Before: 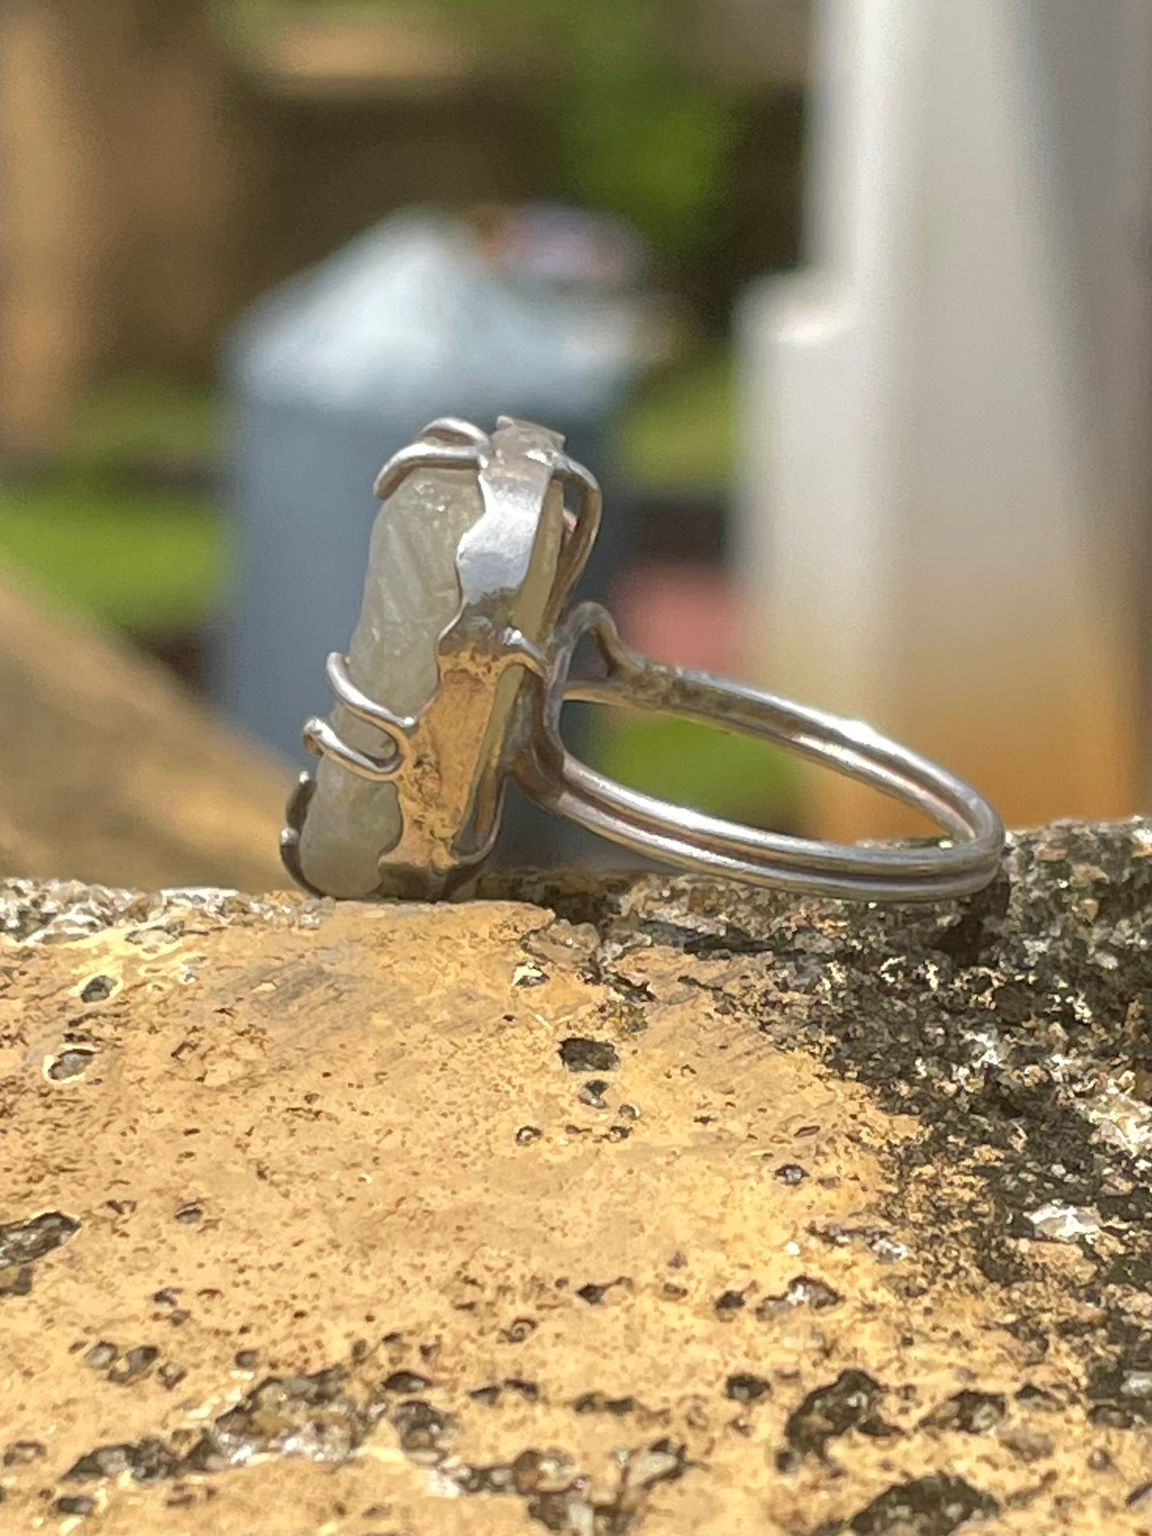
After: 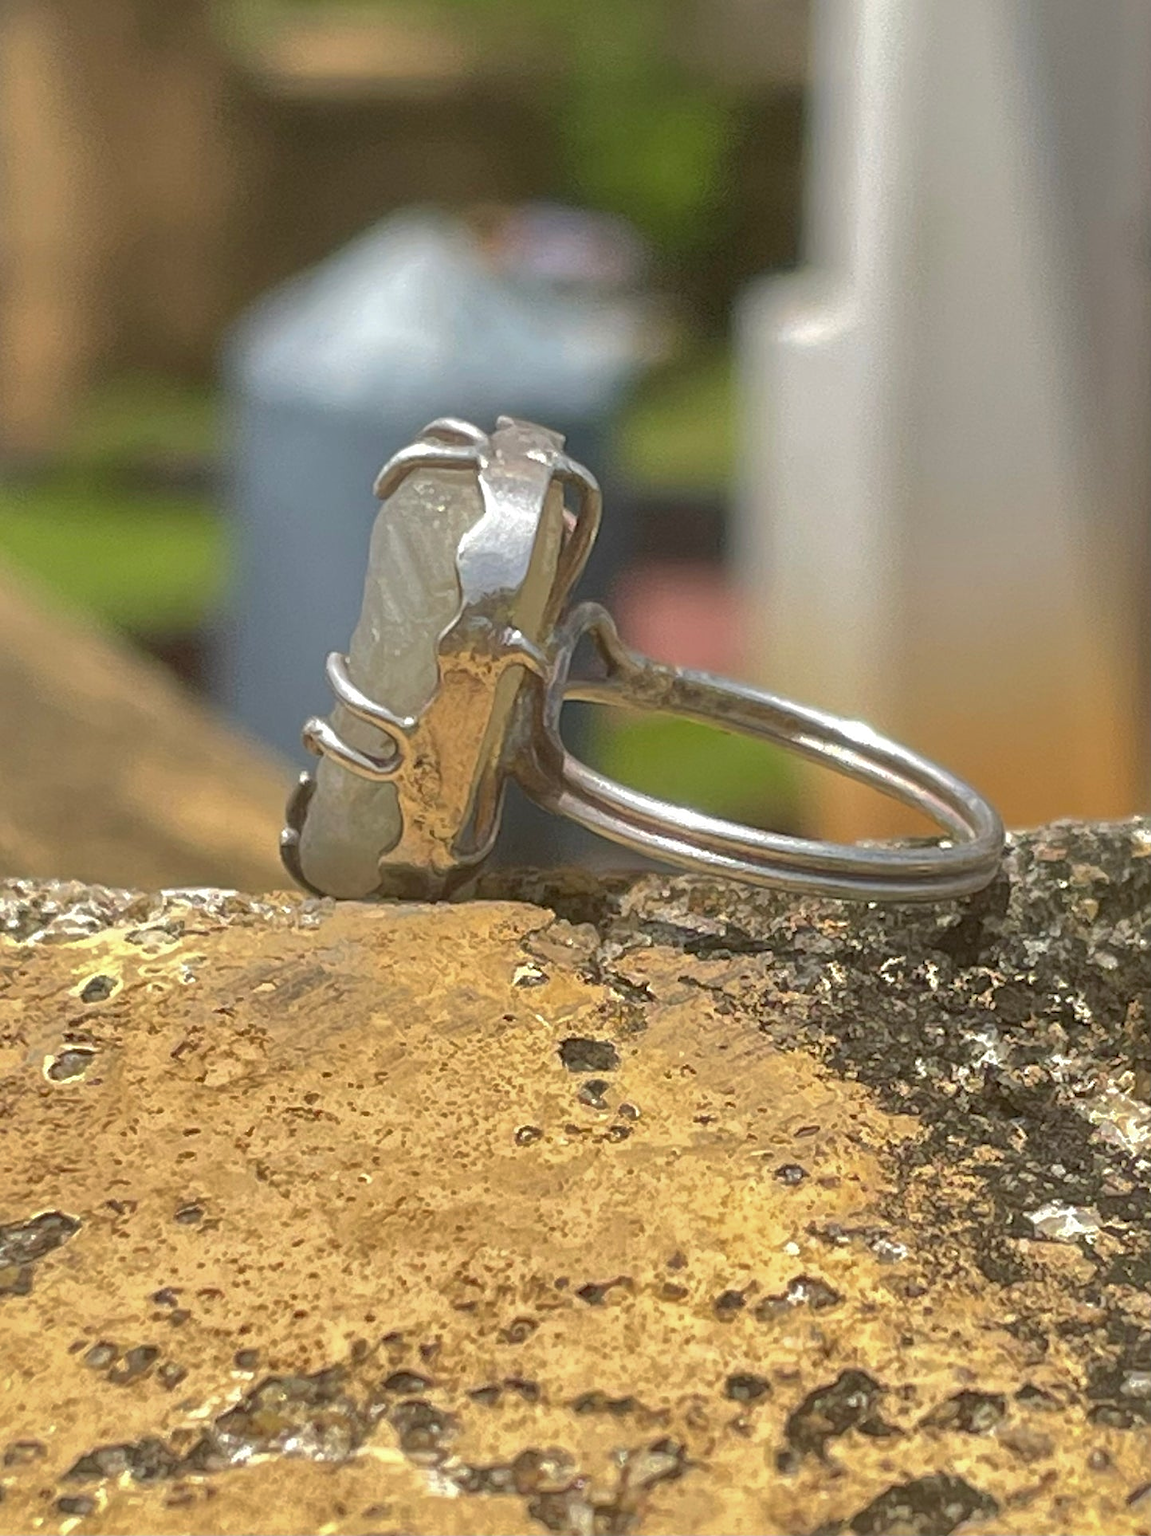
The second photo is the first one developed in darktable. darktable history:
color calibration: illuminant same as pipeline (D50), adaptation none (bypass), x 0.332, y 0.335, temperature 5023.65 K
shadows and highlights: highlights -60.1
sharpen: amount 0.217
